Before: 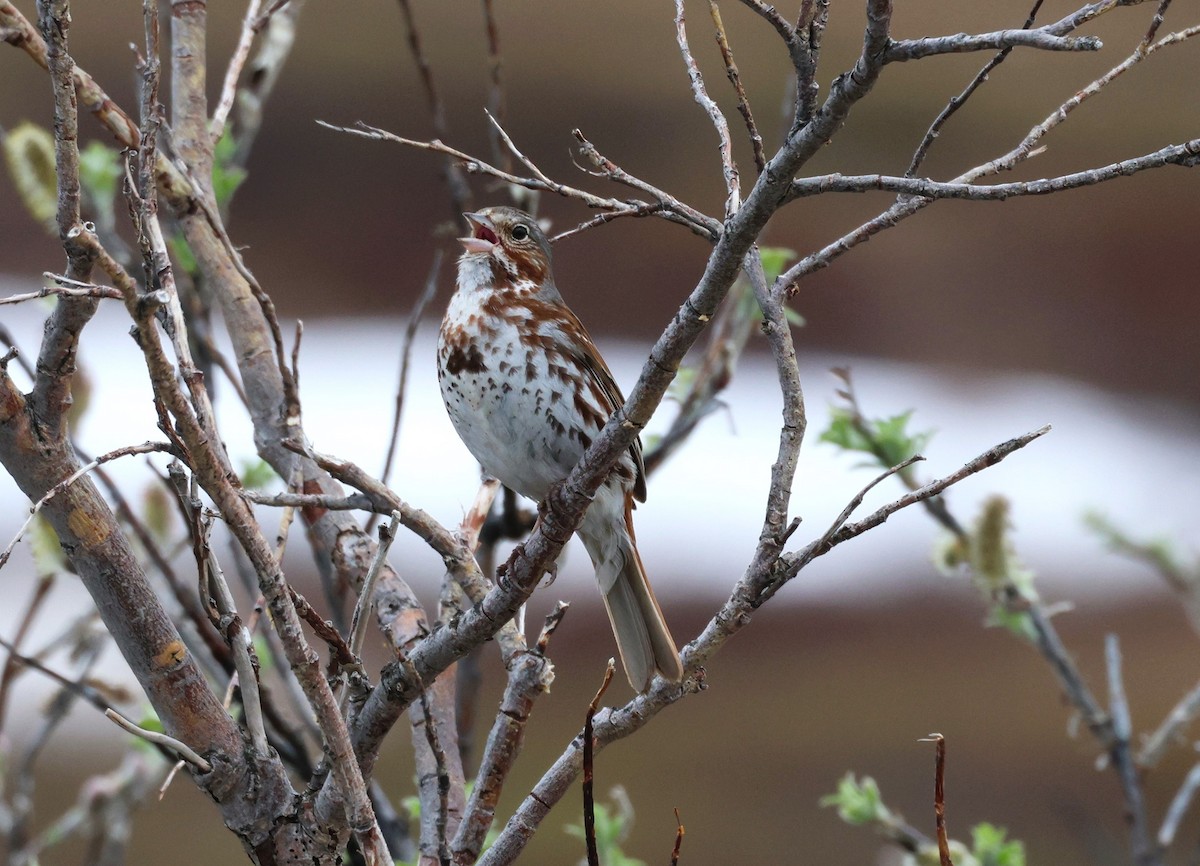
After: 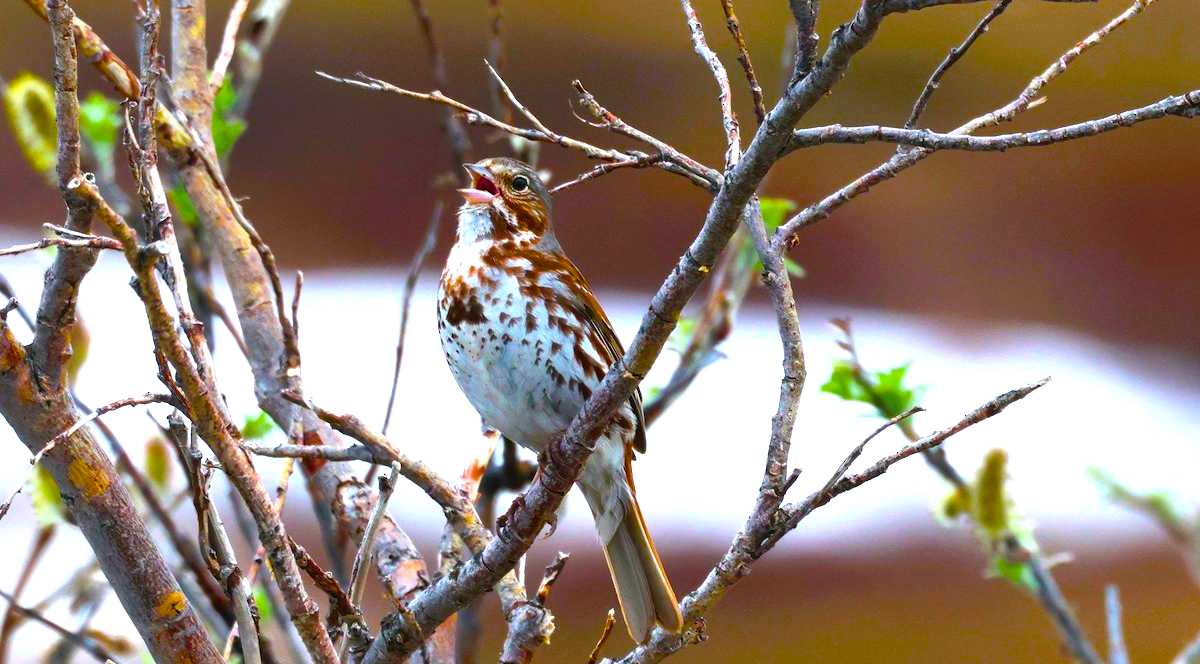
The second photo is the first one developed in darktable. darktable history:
color balance rgb: linear chroma grading › global chroma 20%, perceptual saturation grading › global saturation 65%, perceptual saturation grading › highlights 50%, perceptual saturation grading › shadows 30%, perceptual brilliance grading › global brilliance 12%, perceptual brilliance grading › highlights 15%, global vibrance 20%
crop: top 5.667%, bottom 17.637%
